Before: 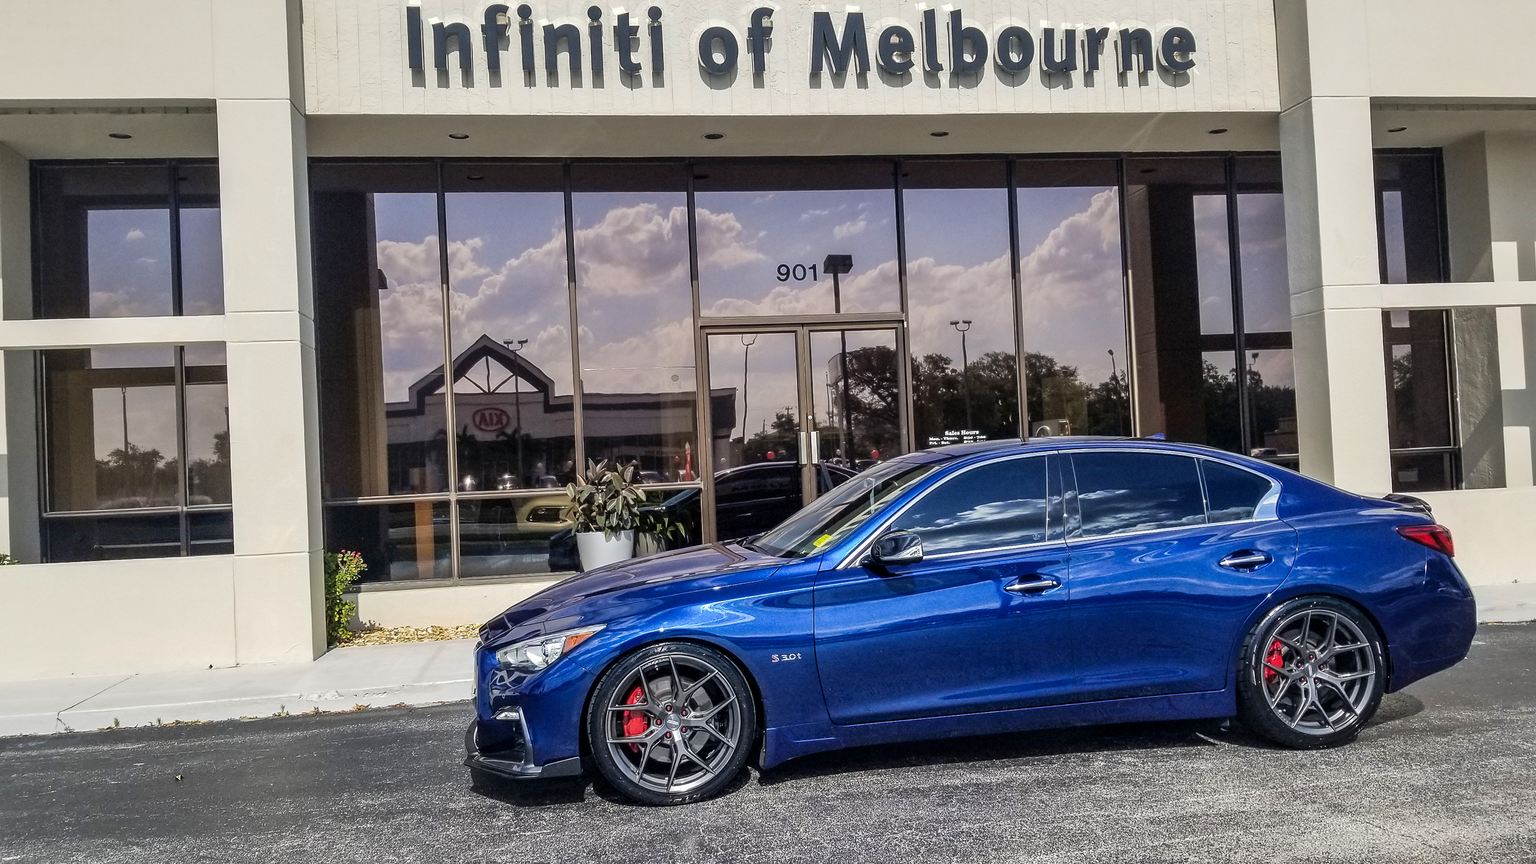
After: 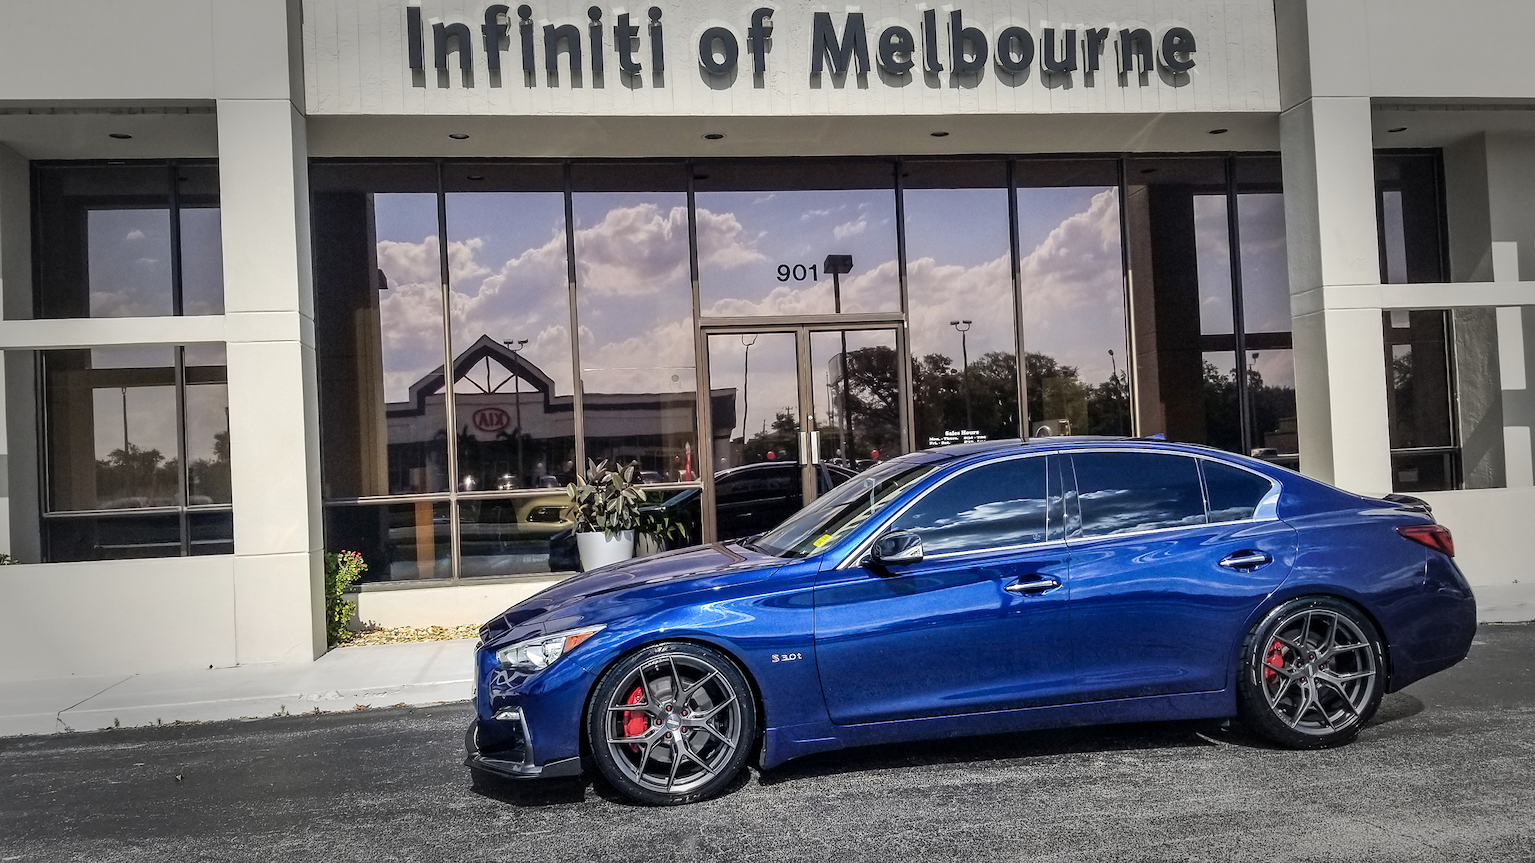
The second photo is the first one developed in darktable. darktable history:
vignetting: fall-off start 66.1%, fall-off radius 39.86%, automatic ratio true, width/height ratio 0.675
shadows and highlights: shadows -13.41, white point adjustment 4.17, highlights 28.62
